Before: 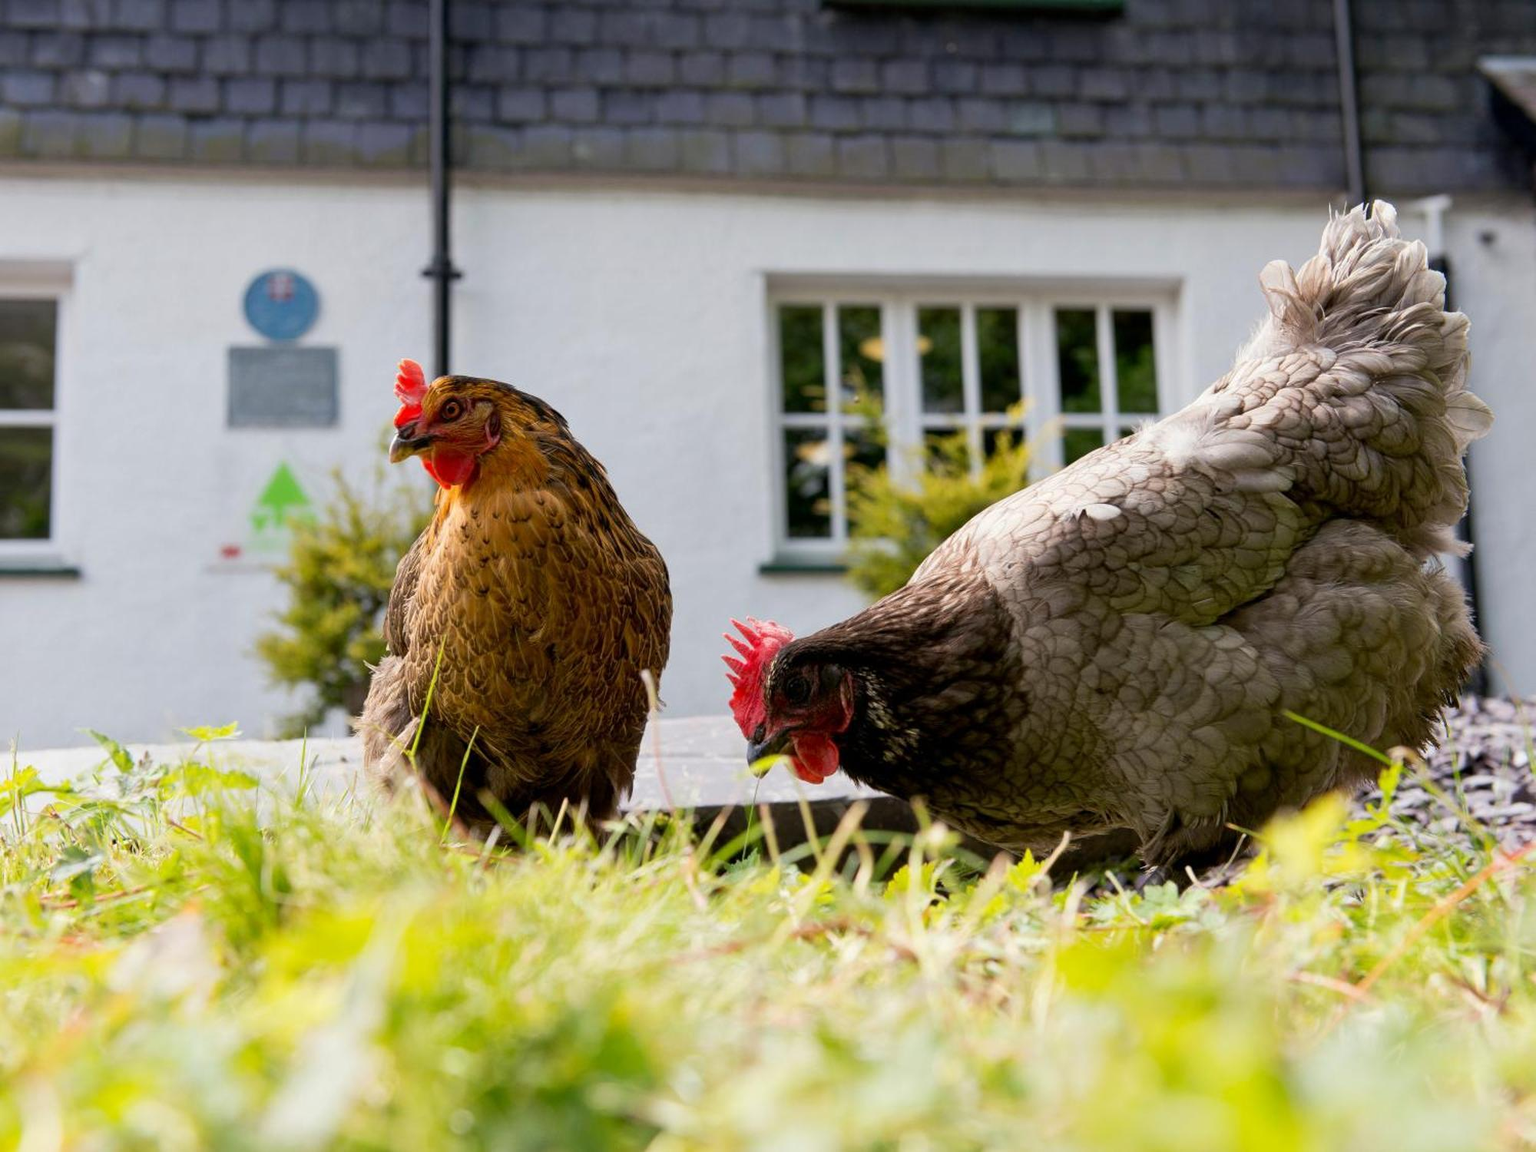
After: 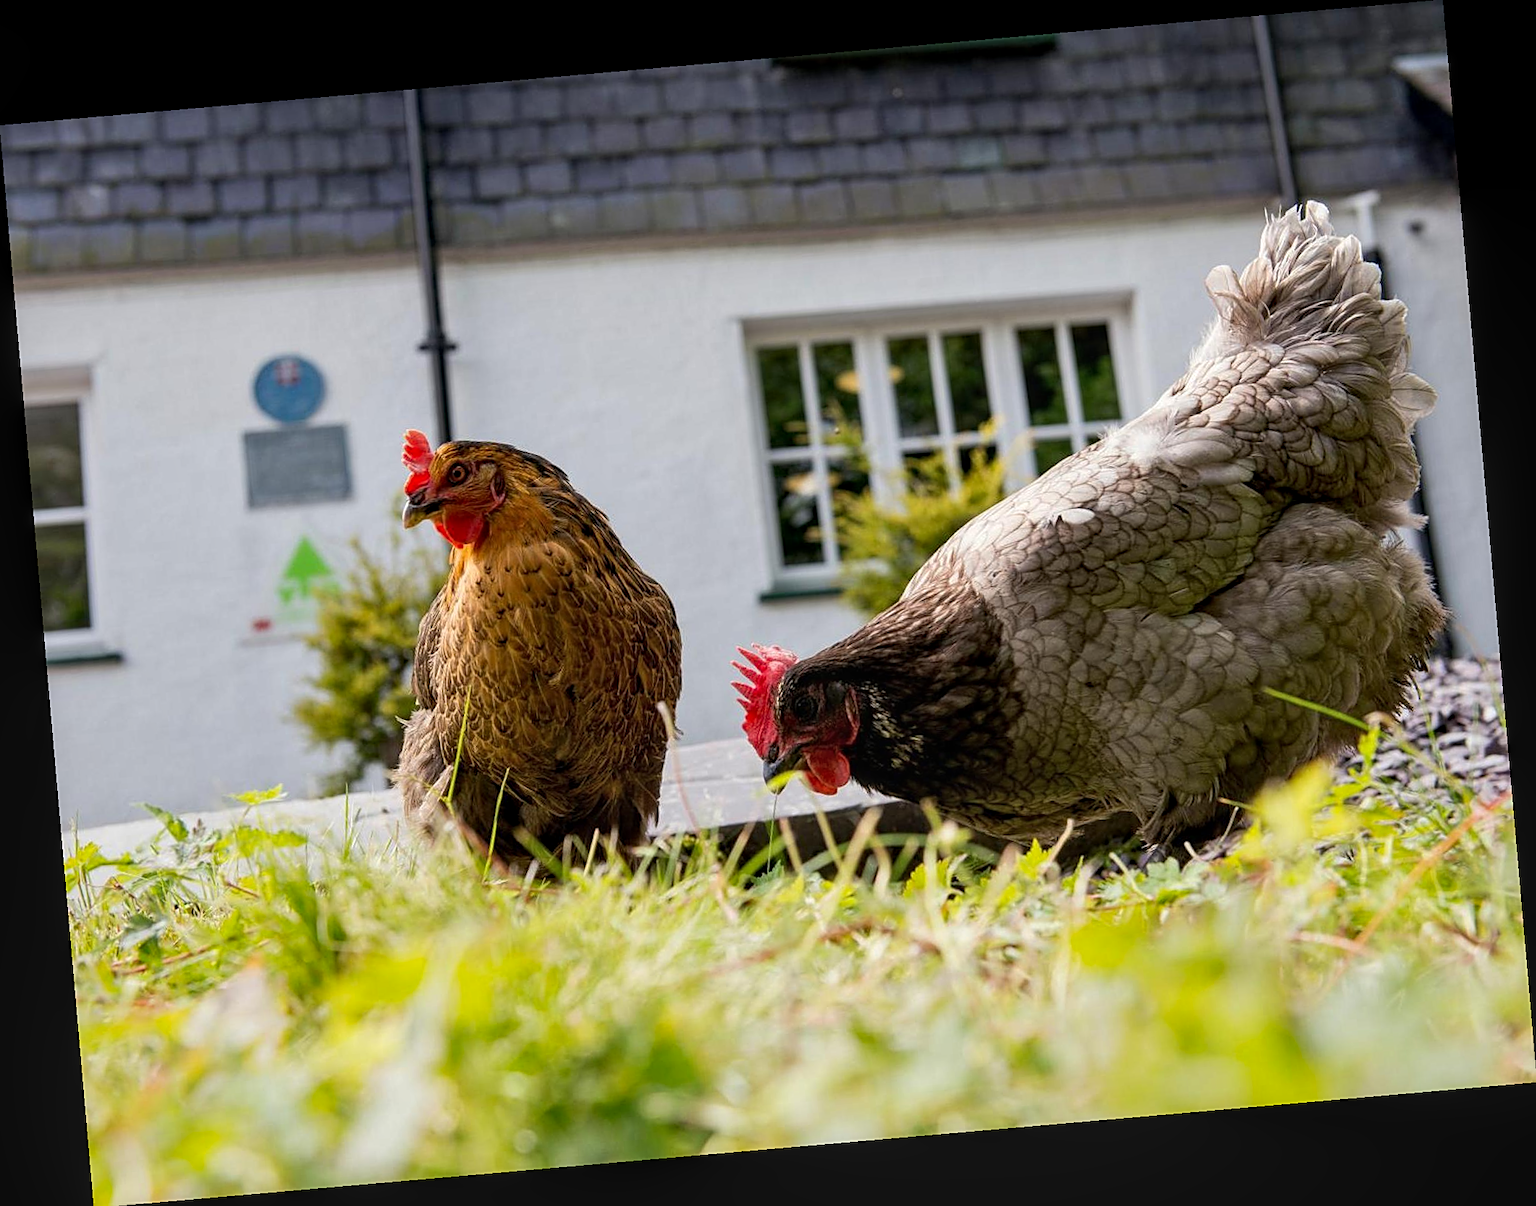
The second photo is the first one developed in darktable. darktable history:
rotate and perspective: rotation -4.98°, automatic cropping off
sharpen: on, module defaults
local contrast: on, module defaults
